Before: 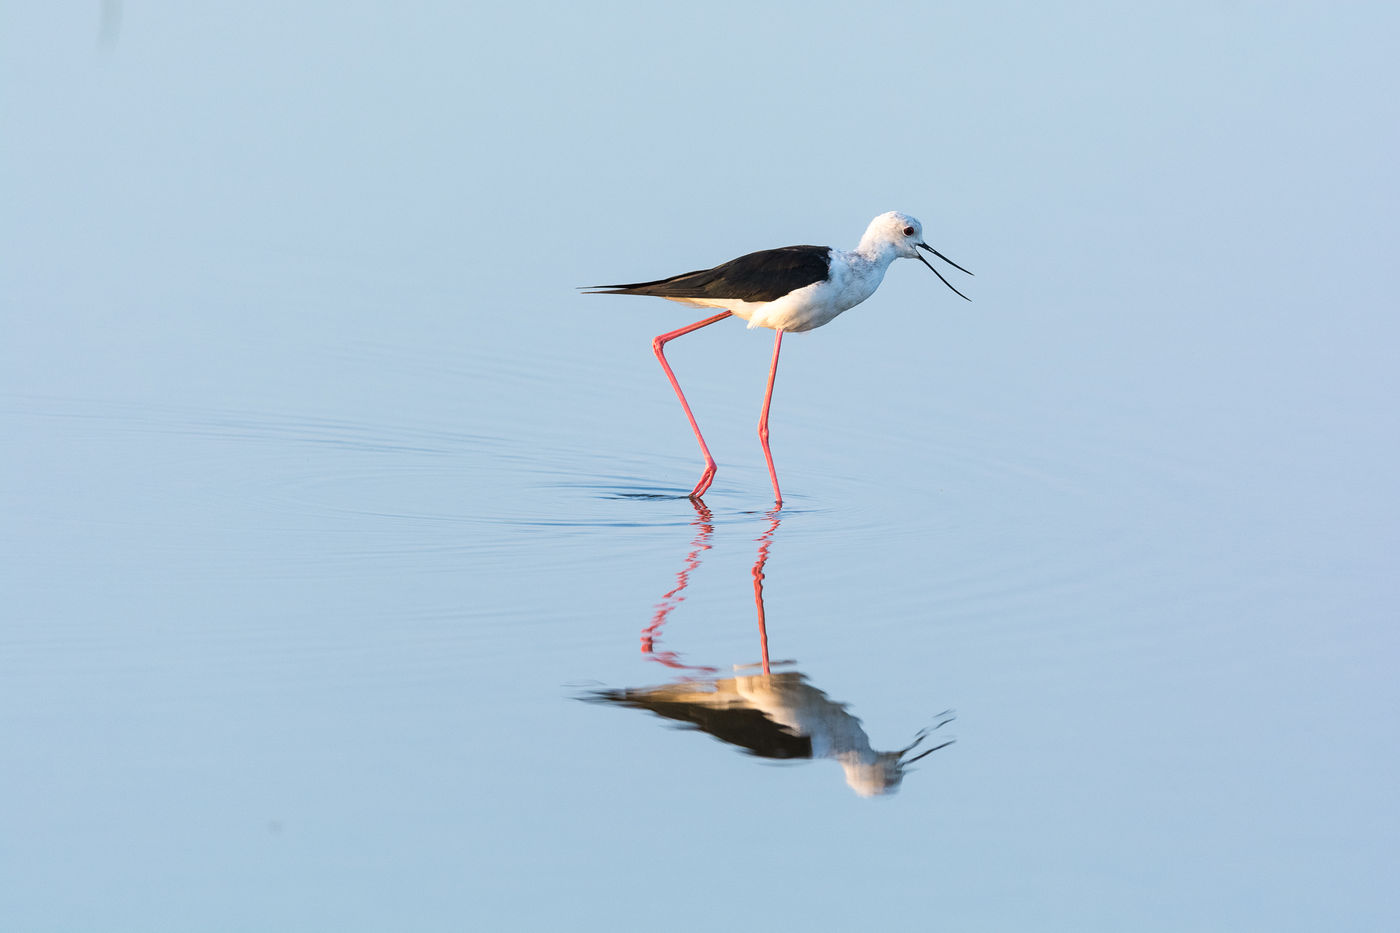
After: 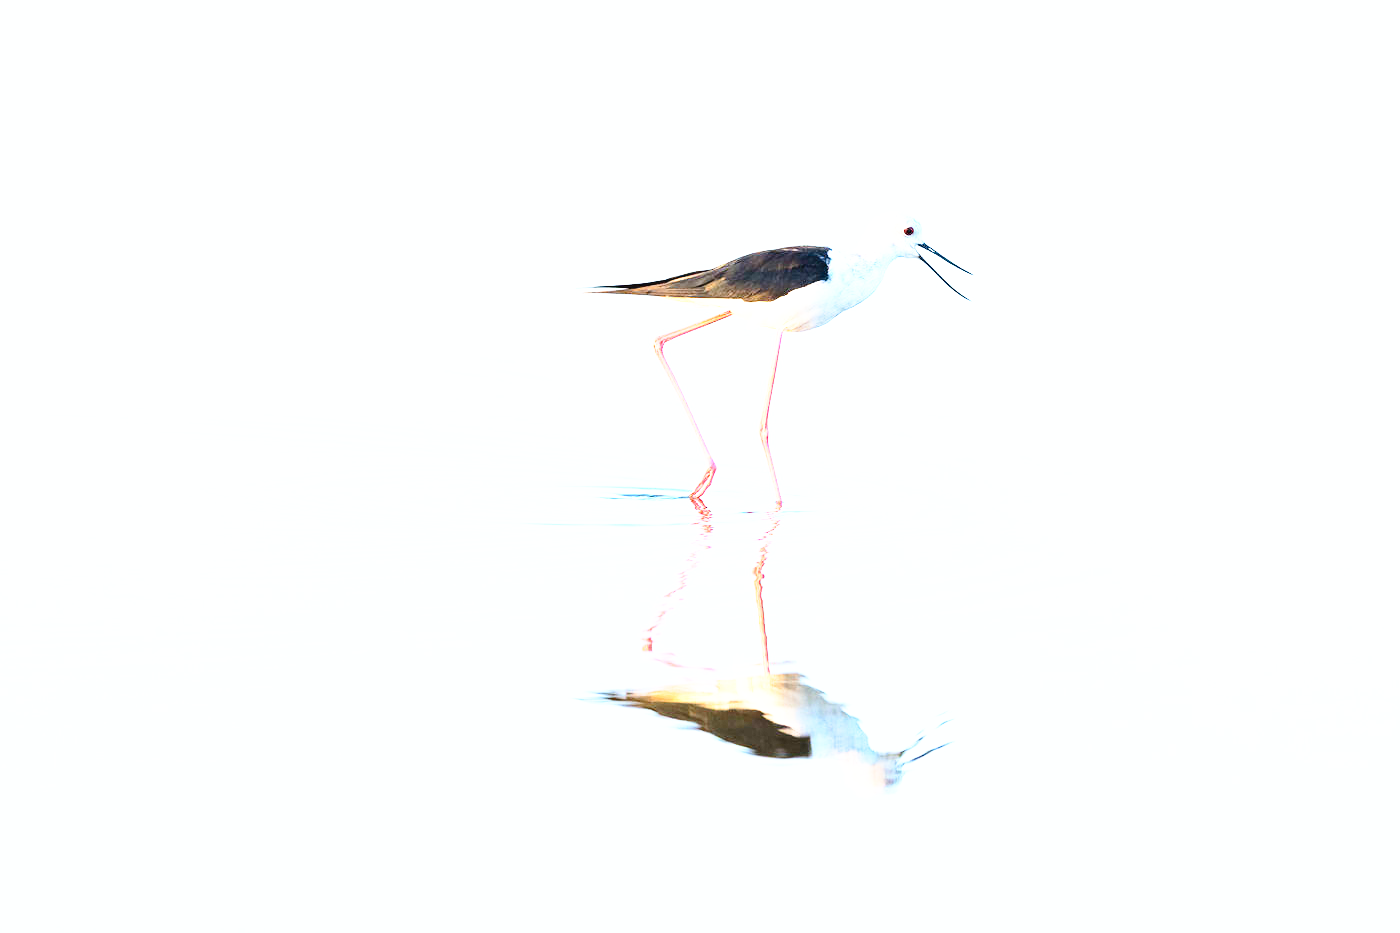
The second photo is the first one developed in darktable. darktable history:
exposure: black level correction 0, exposure 1.104 EV, compensate highlight preservation false
contrast brightness saturation: contrast 0.2, brightness 0.164, saturation 0.223
base curve: curves: ch0 [(0, 0) (0.012, 0.01) (0.073, 0.168) (0.31, 0.711) (0.645, 0.957) (1, 1)], preserve colors none
